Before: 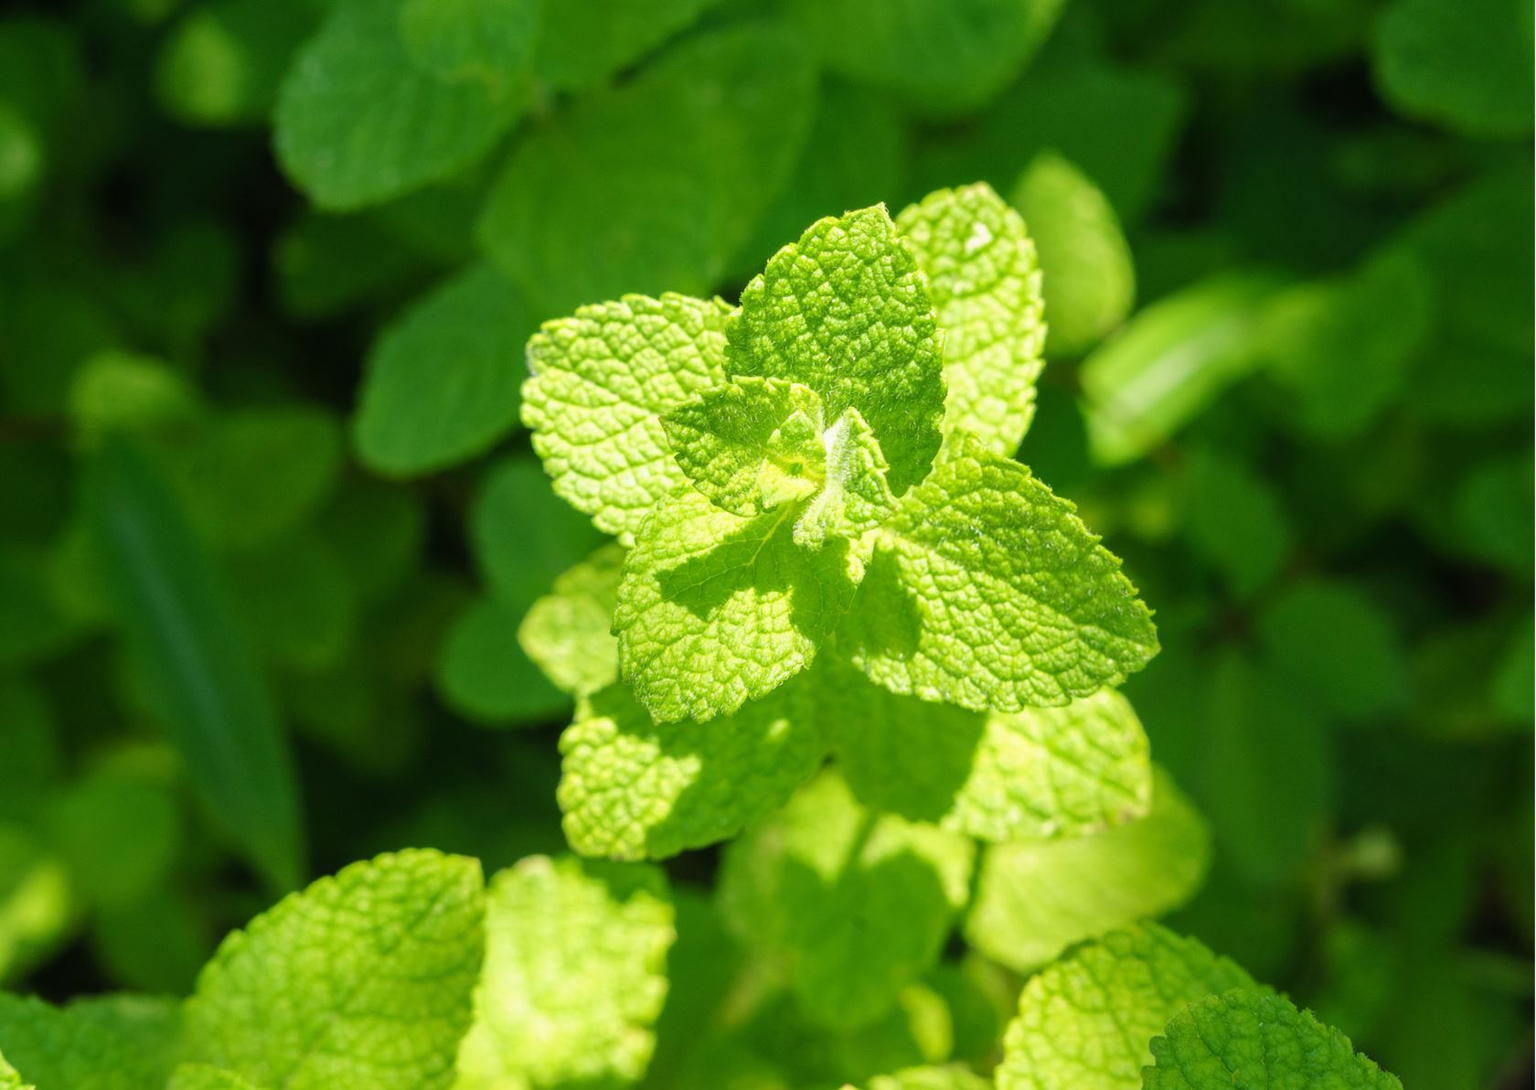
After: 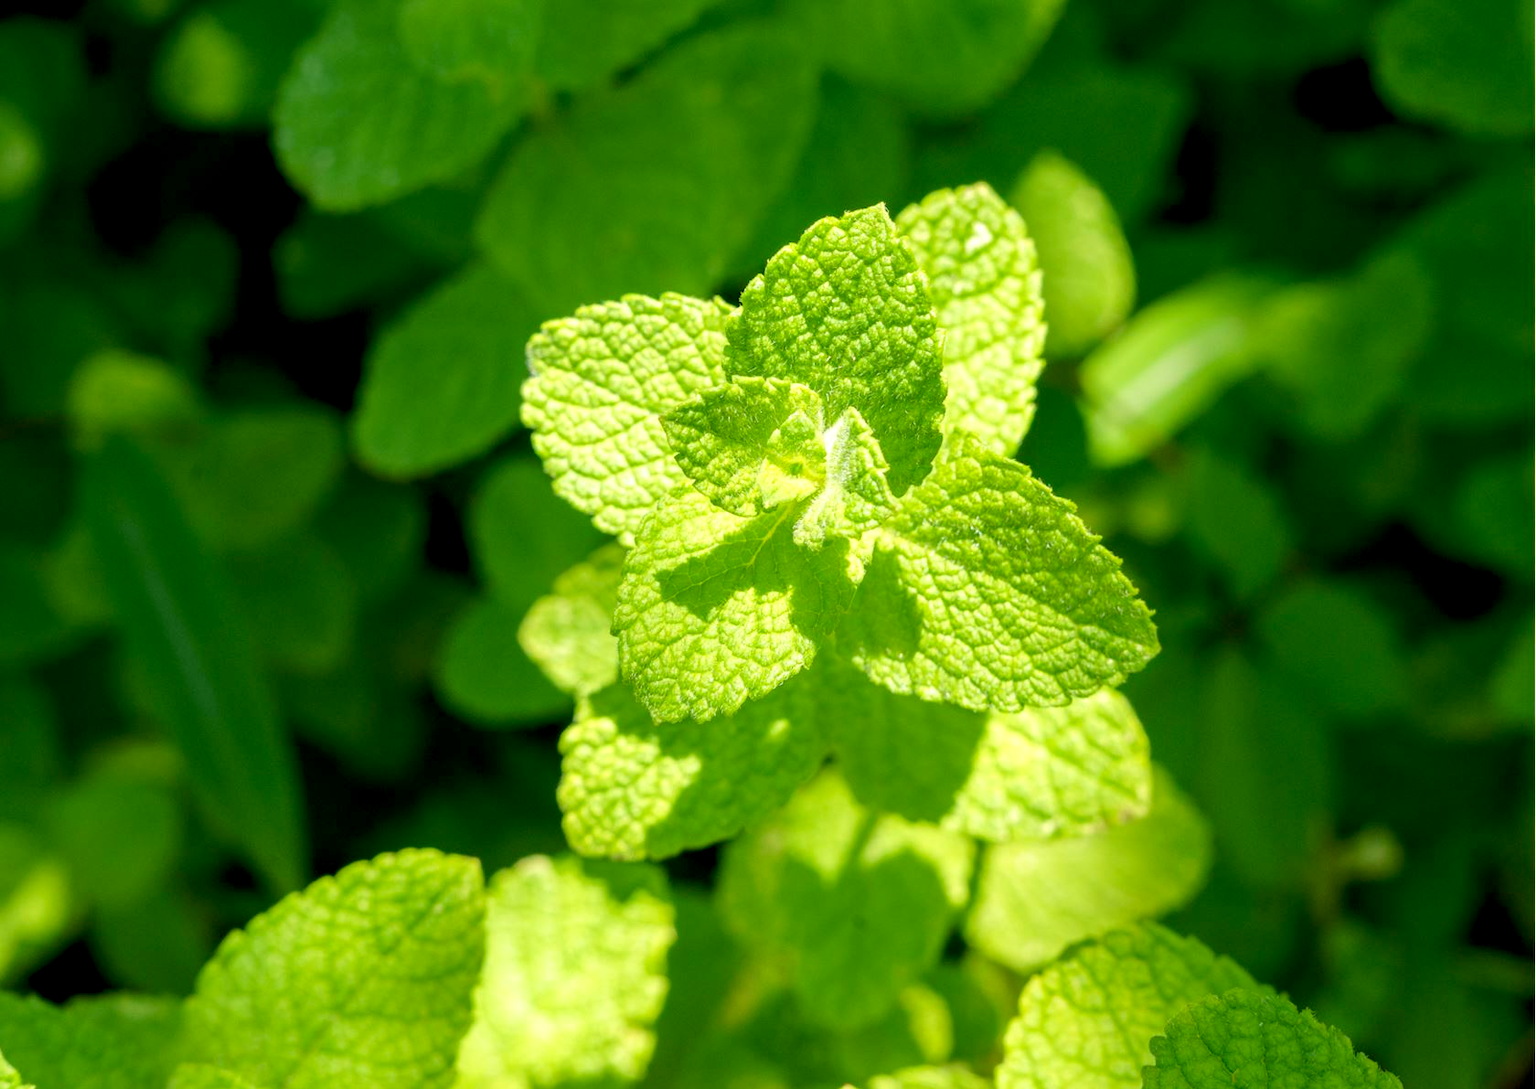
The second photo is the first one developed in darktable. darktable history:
exposure: black level correction 0.009, exposure 0.122 EV, compensate highlight preservation false
